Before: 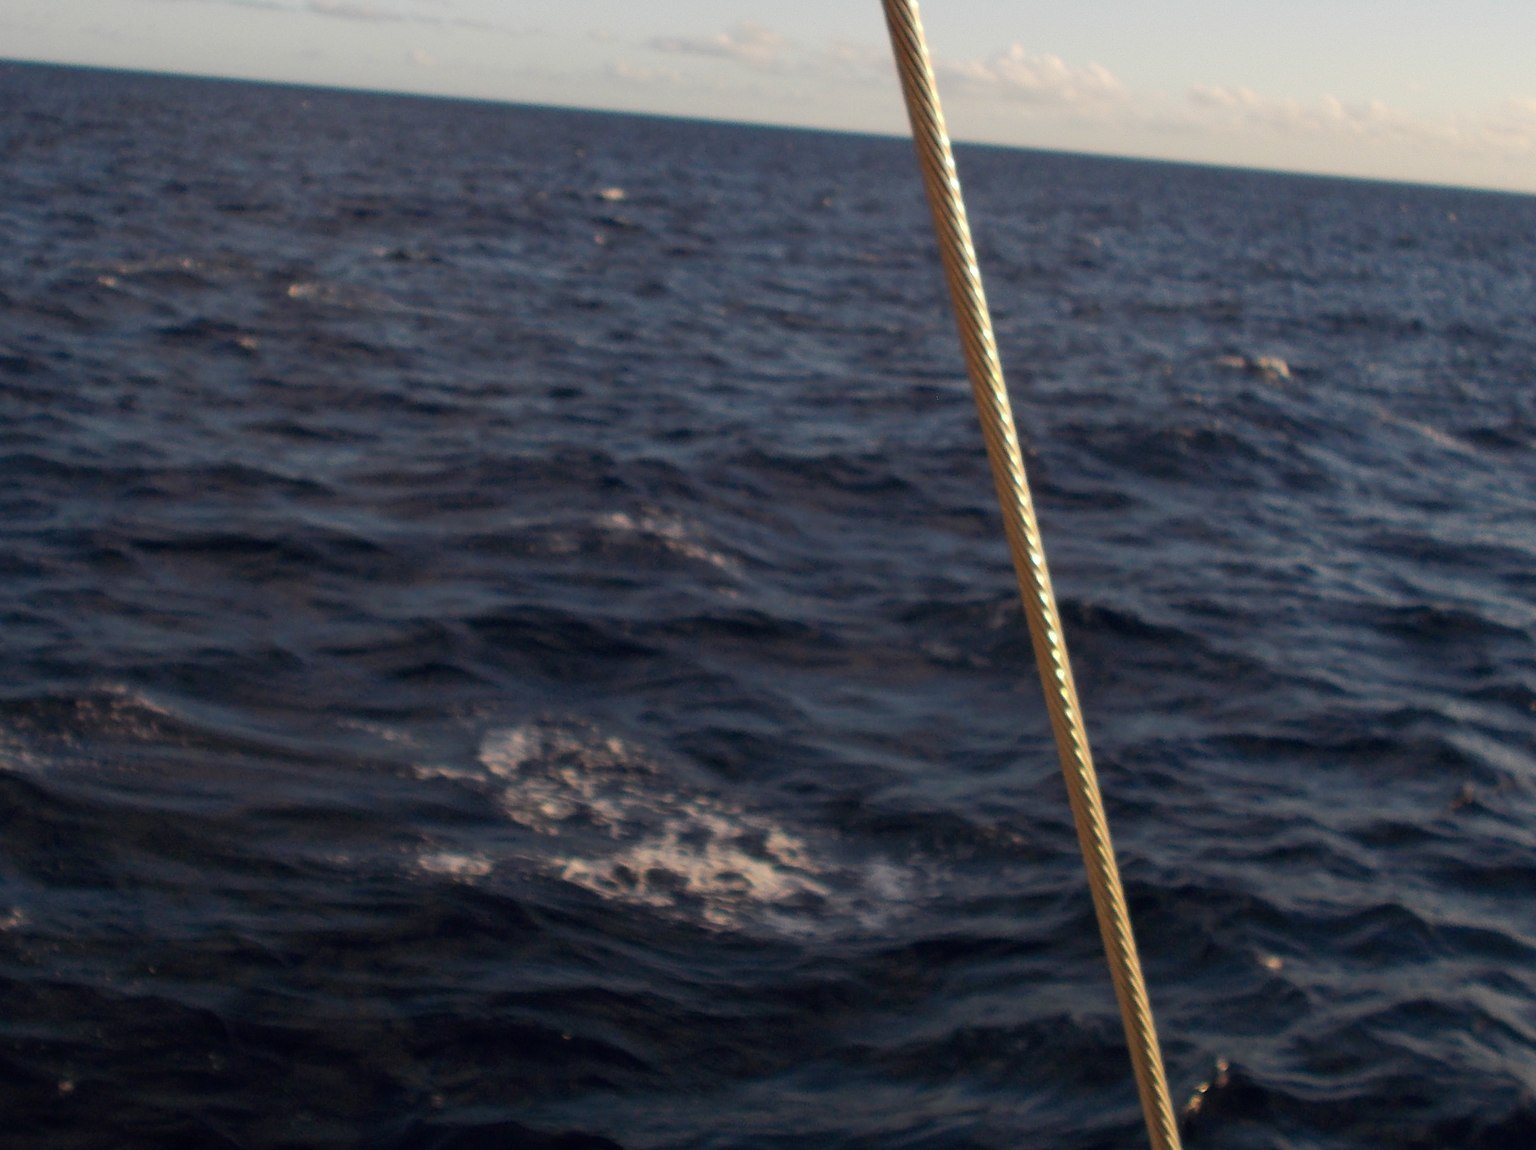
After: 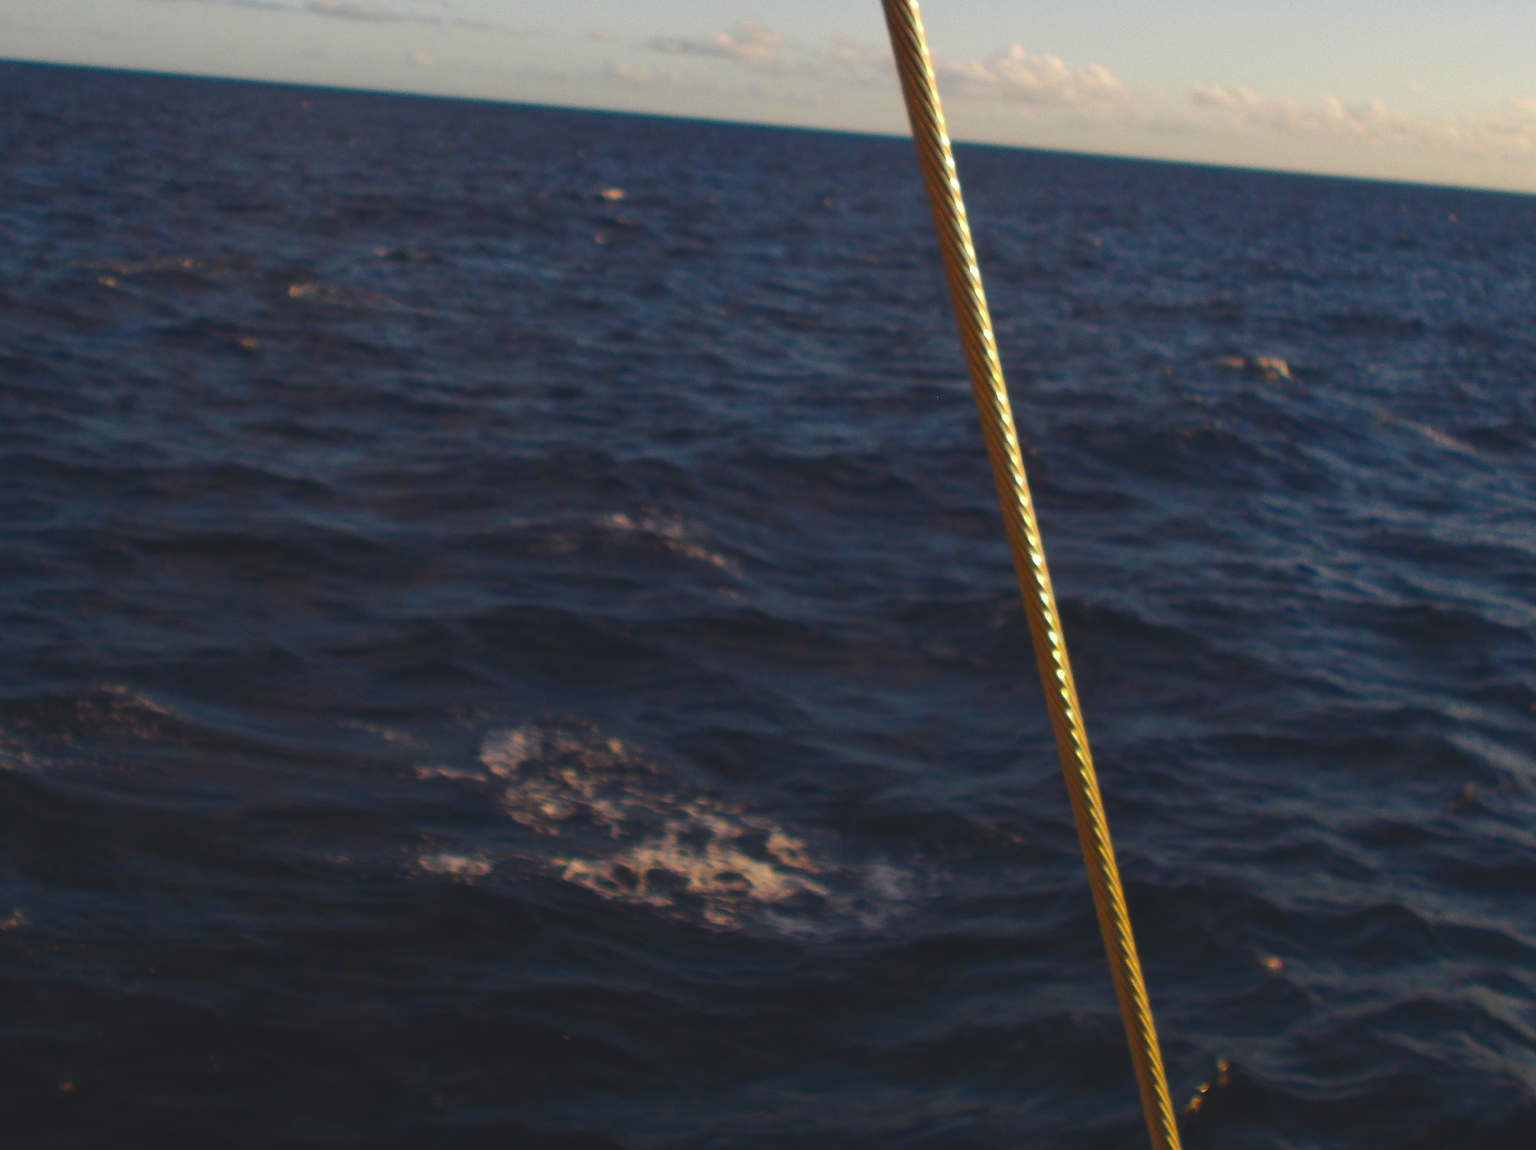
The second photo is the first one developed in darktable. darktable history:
exposure: black level correction -0.041, exposure 0.063 EV, compensate highlight preservation false
contrast brightness saturation: brightness -0.251, saturation 0.205
color balance rgb: perceptual saturation grading › global saturation 25.516%, global vibrance 20%
